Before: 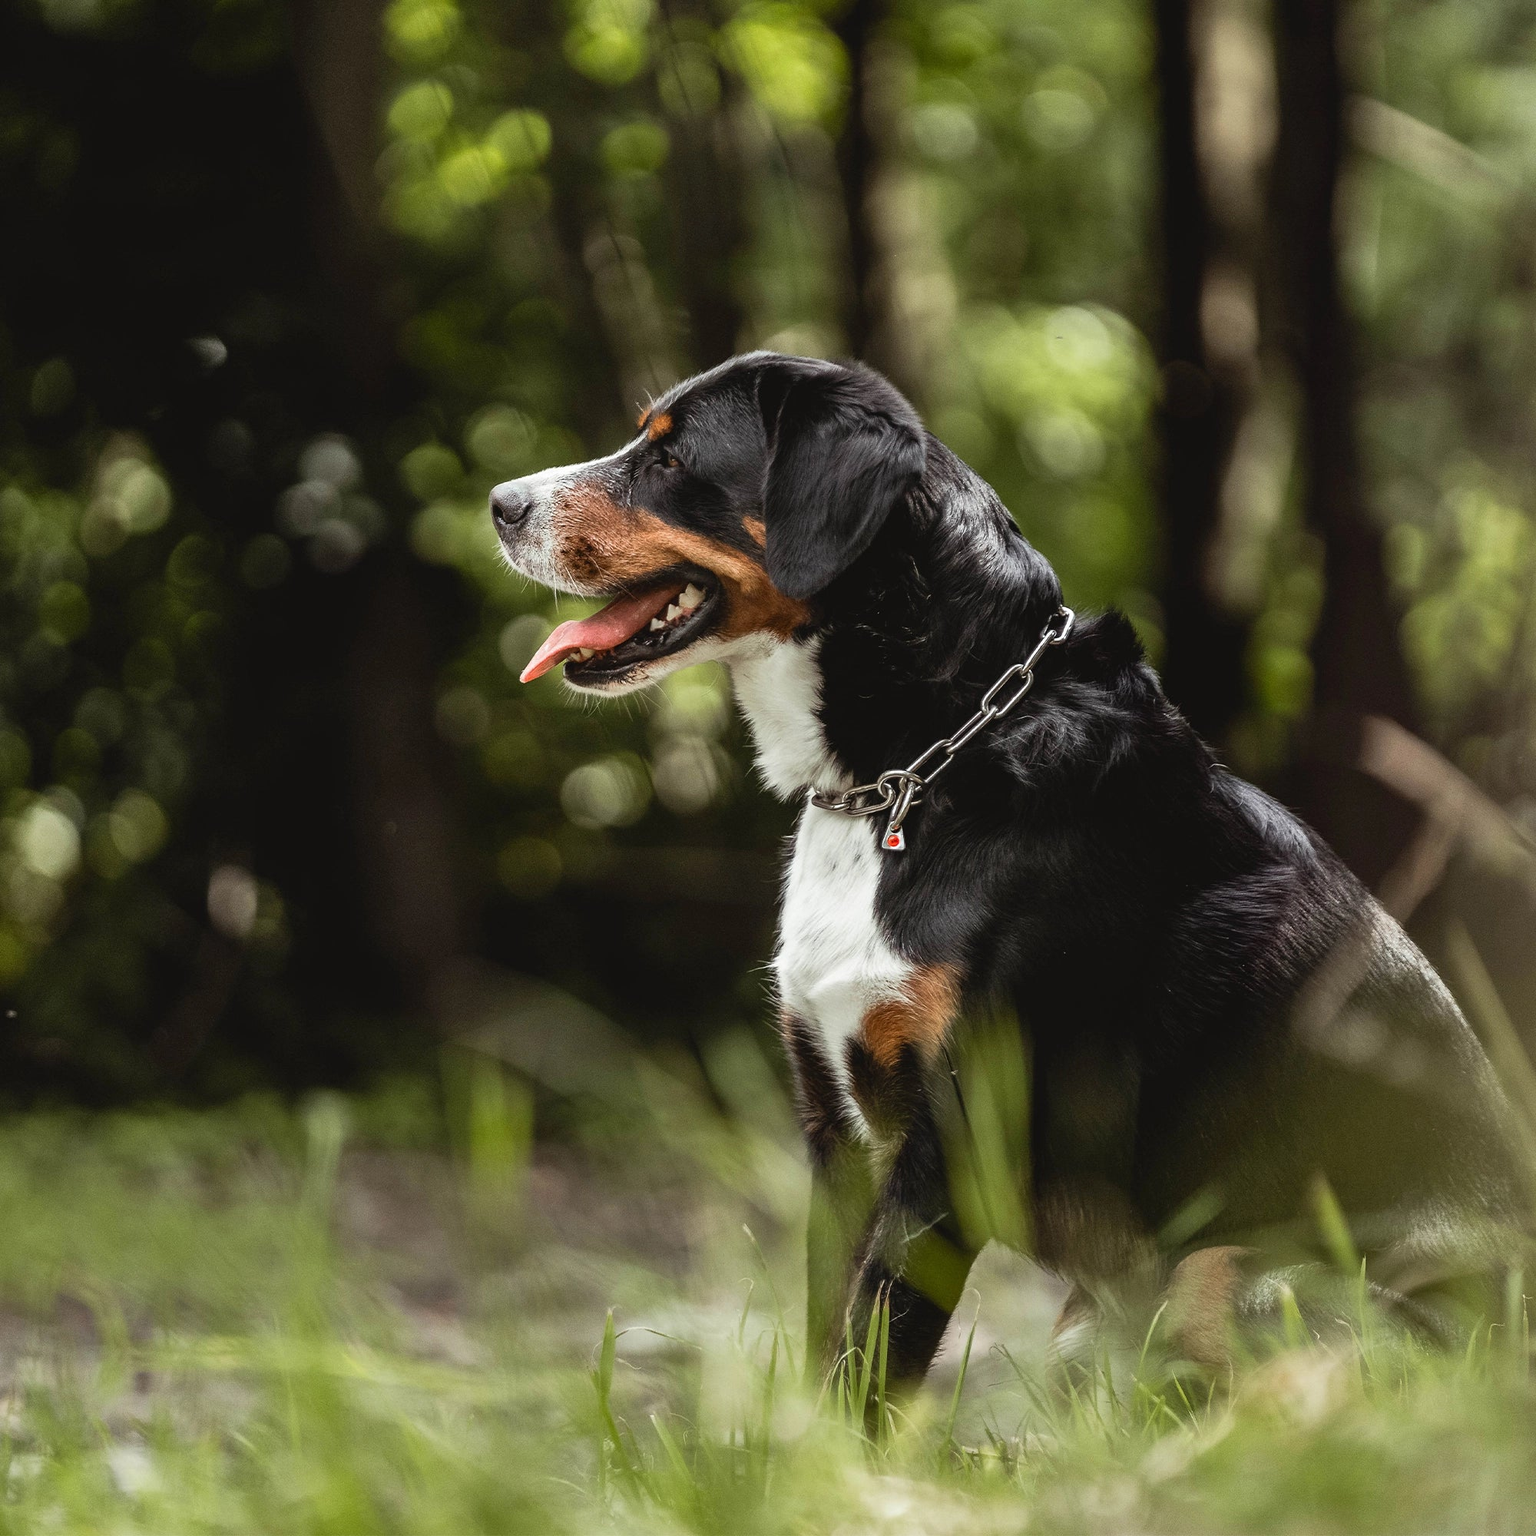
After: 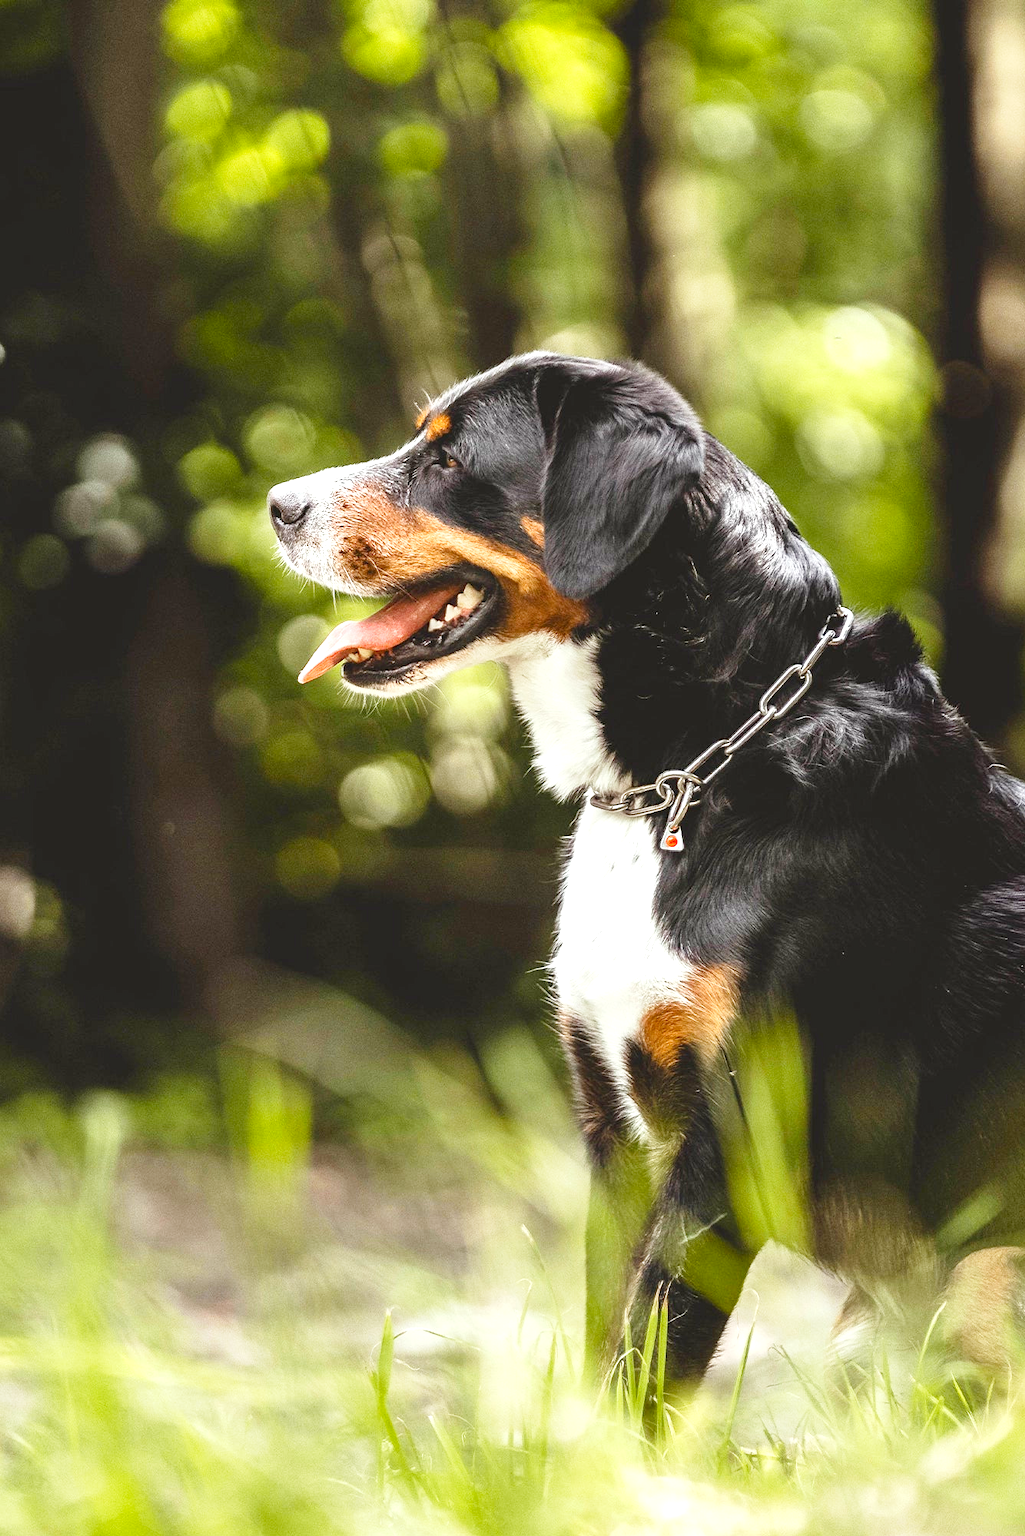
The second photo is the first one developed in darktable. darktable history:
crop and rotate: left 14.469%, right 18.793%
color balance rgb: perceptual saturation grading › global saturation 18.078%
exposure: black level correction 0, exposure 0.935 EV, compensate exposure bias true, compensate highlight preservation false
base curve: curves: ch0 [(0, 0) (0.204, 0.334) (0.55, 0.733) (1, 1)], preserve colors none
